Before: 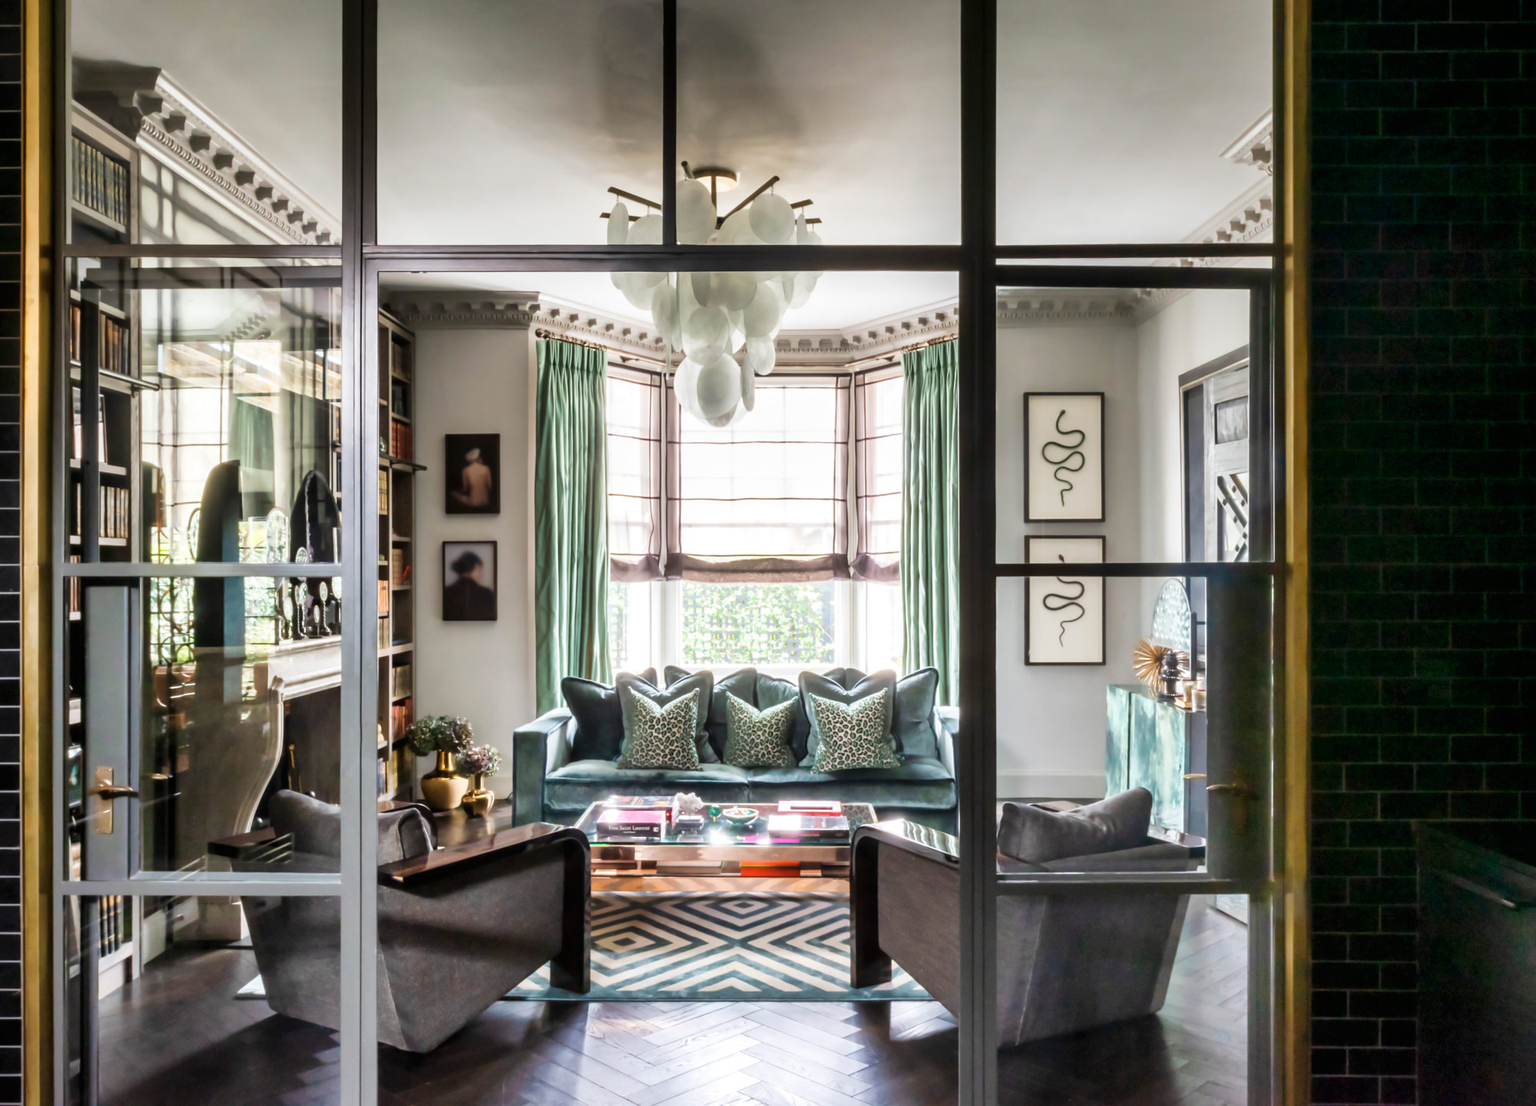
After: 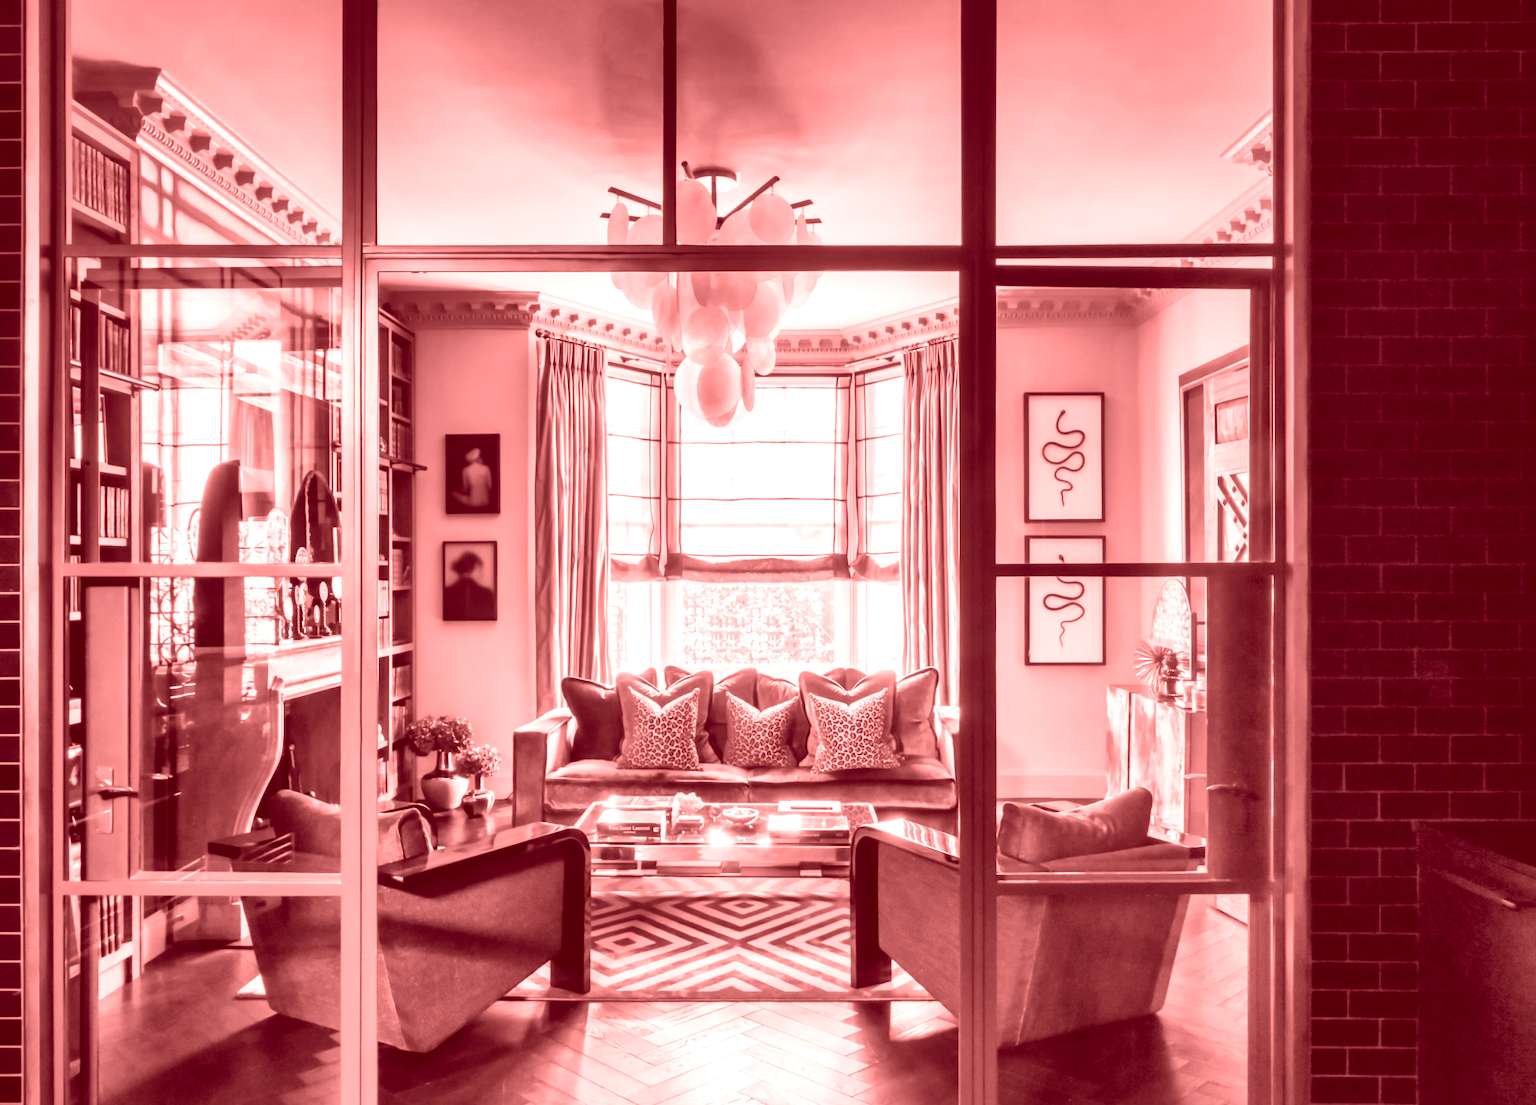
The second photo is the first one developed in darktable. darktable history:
local contrast: mode bilateral grid, contrast 20, coarseness 50, detail 120%, midtone range 0.2
colorize: saturation 60%, source mix 100%
